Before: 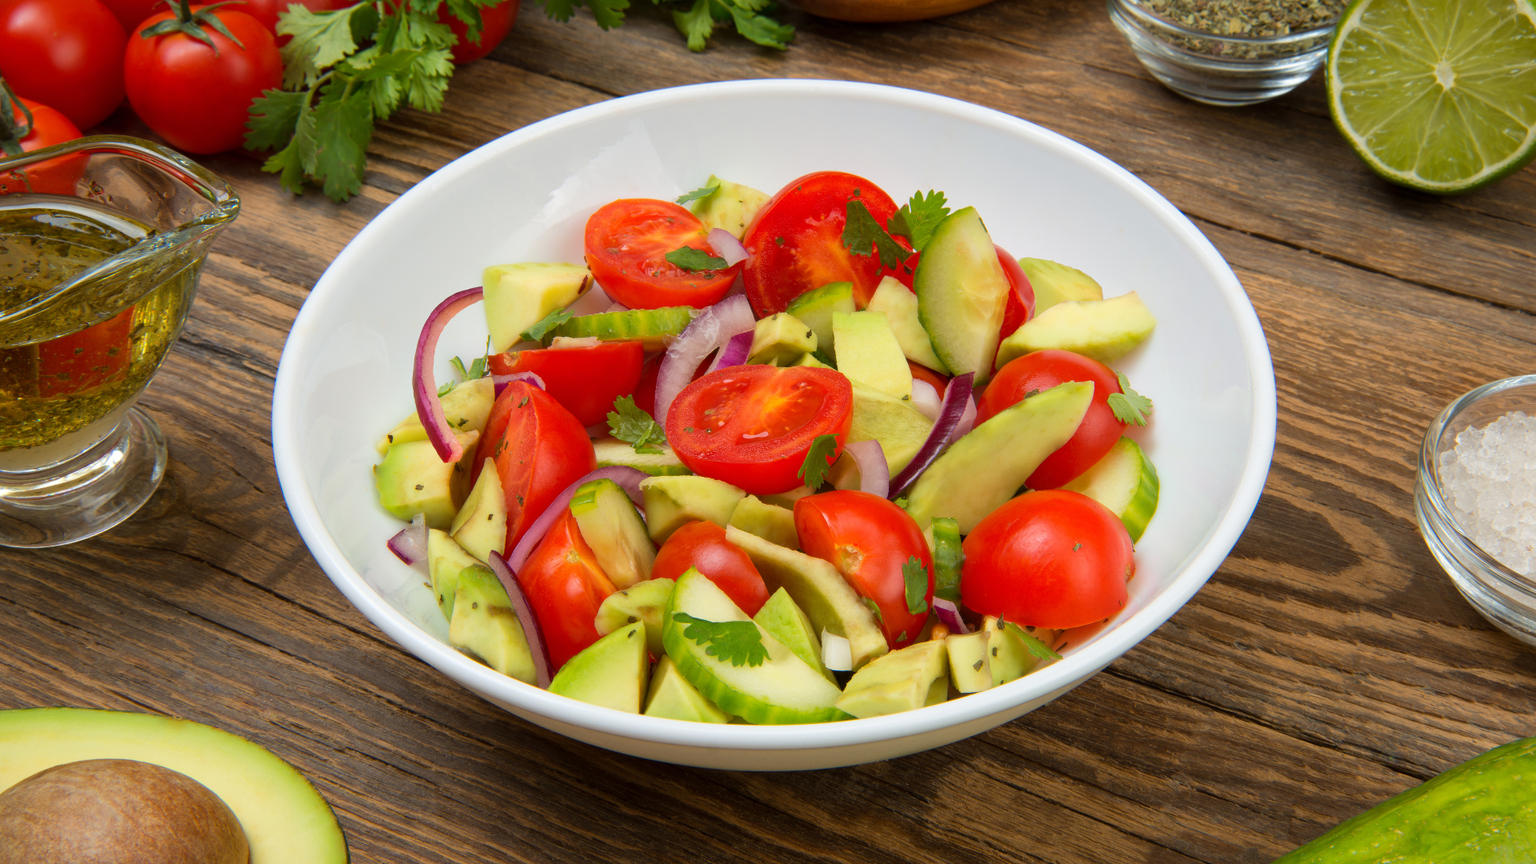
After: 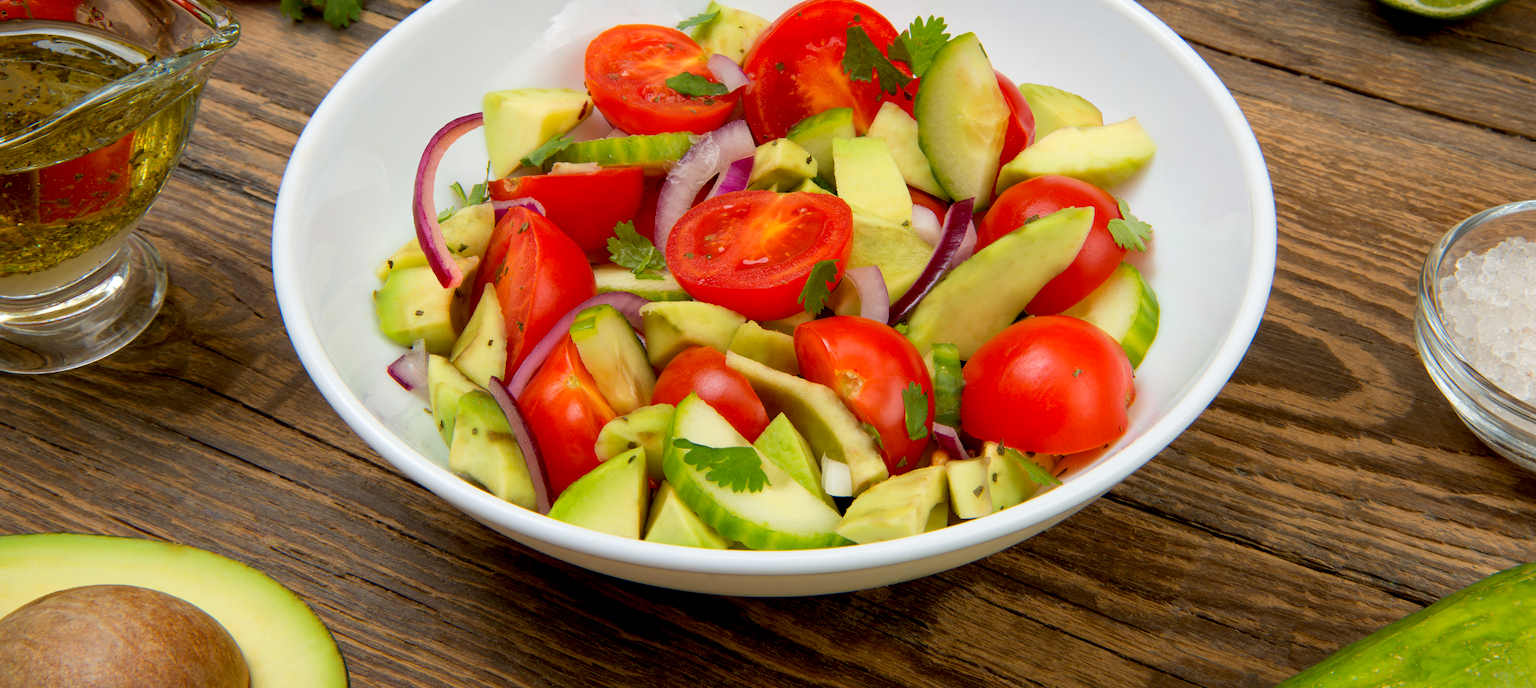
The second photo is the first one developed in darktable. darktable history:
crop and rotate: top 20.217%
exposure: black level correction 0.009, exposure 0.017 EV, compensate exposure bias true, compensate highlight preservation false
